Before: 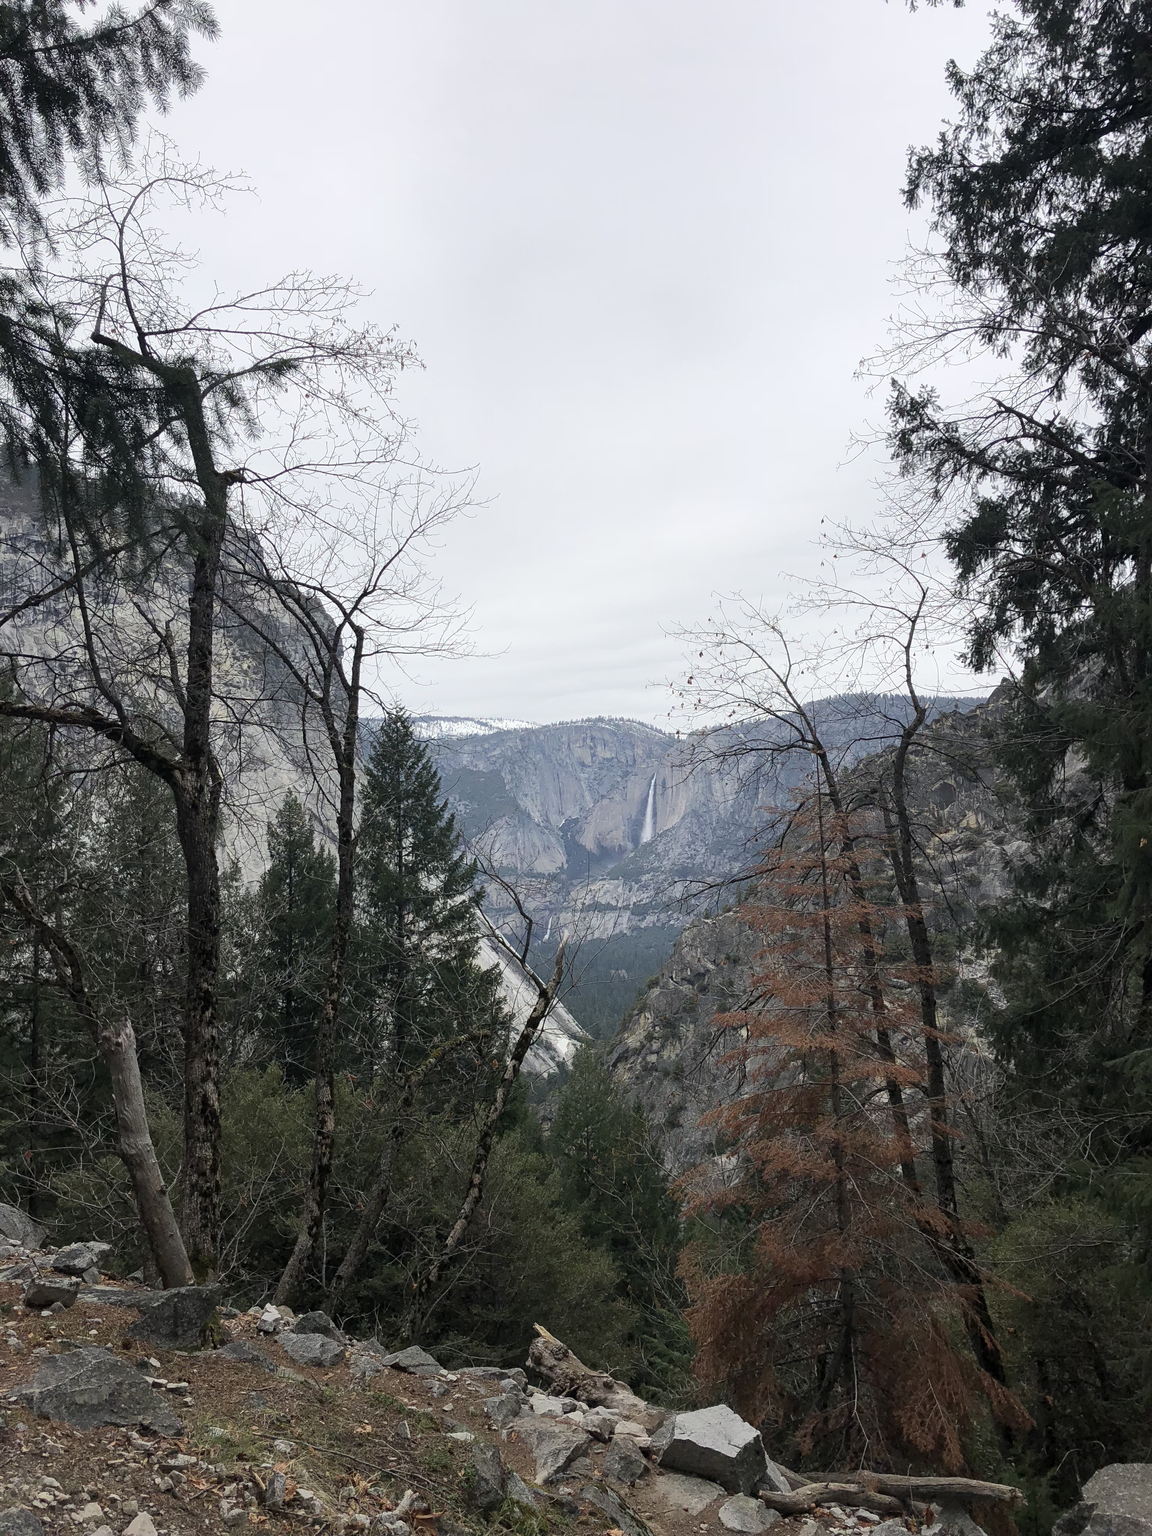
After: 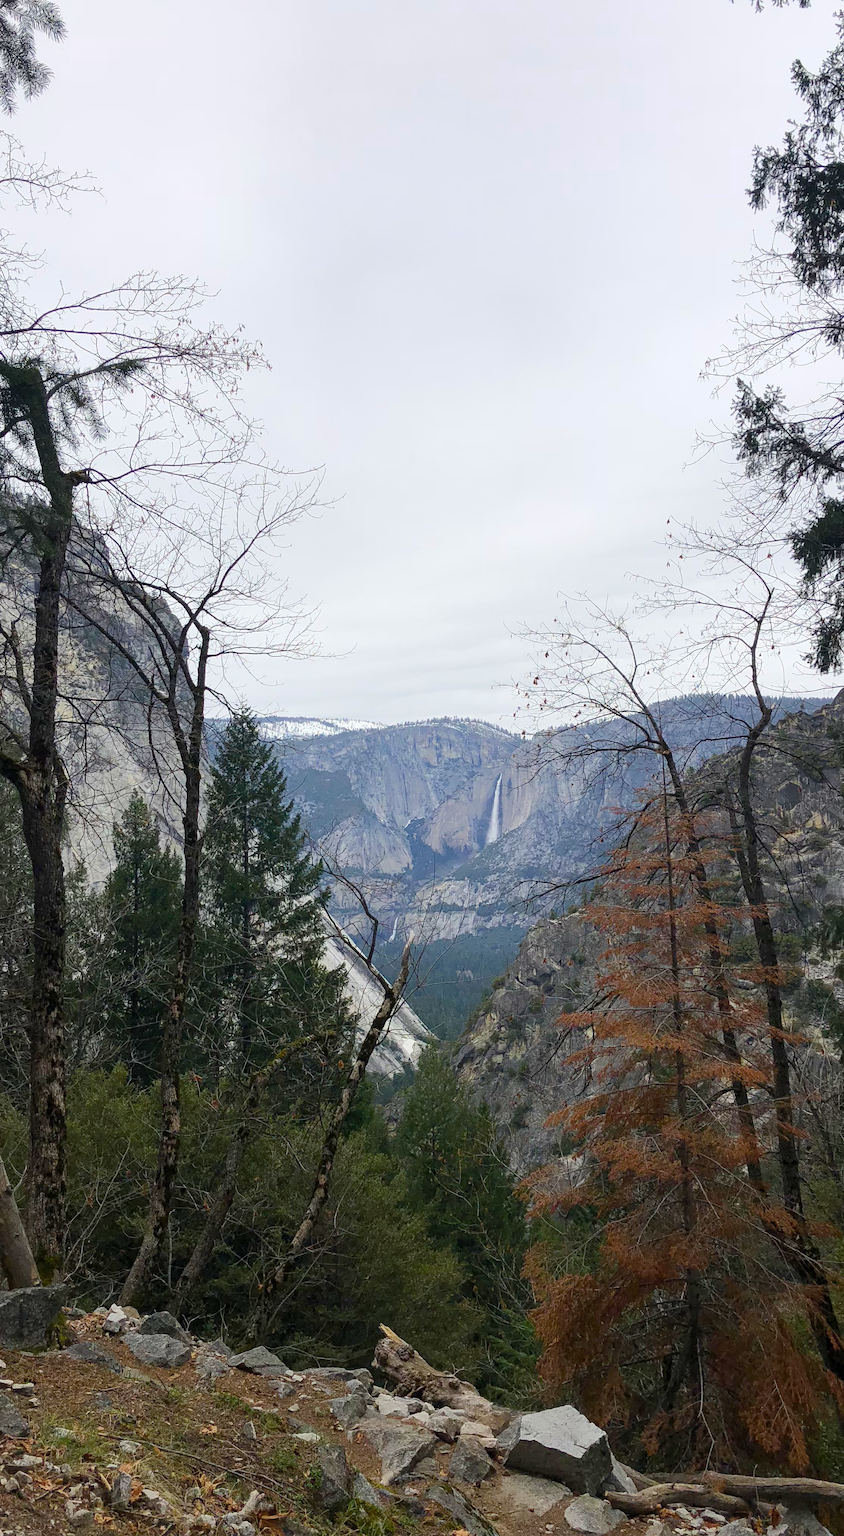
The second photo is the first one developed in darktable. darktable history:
crop: left 13.443%, right 13.31%
color balance rgb: perceptual saturation grading › global saturation 20%, perceptual saturation grading › highlights -25%, perceptual saturation grading › shadows 25%, global vibrance 50%
